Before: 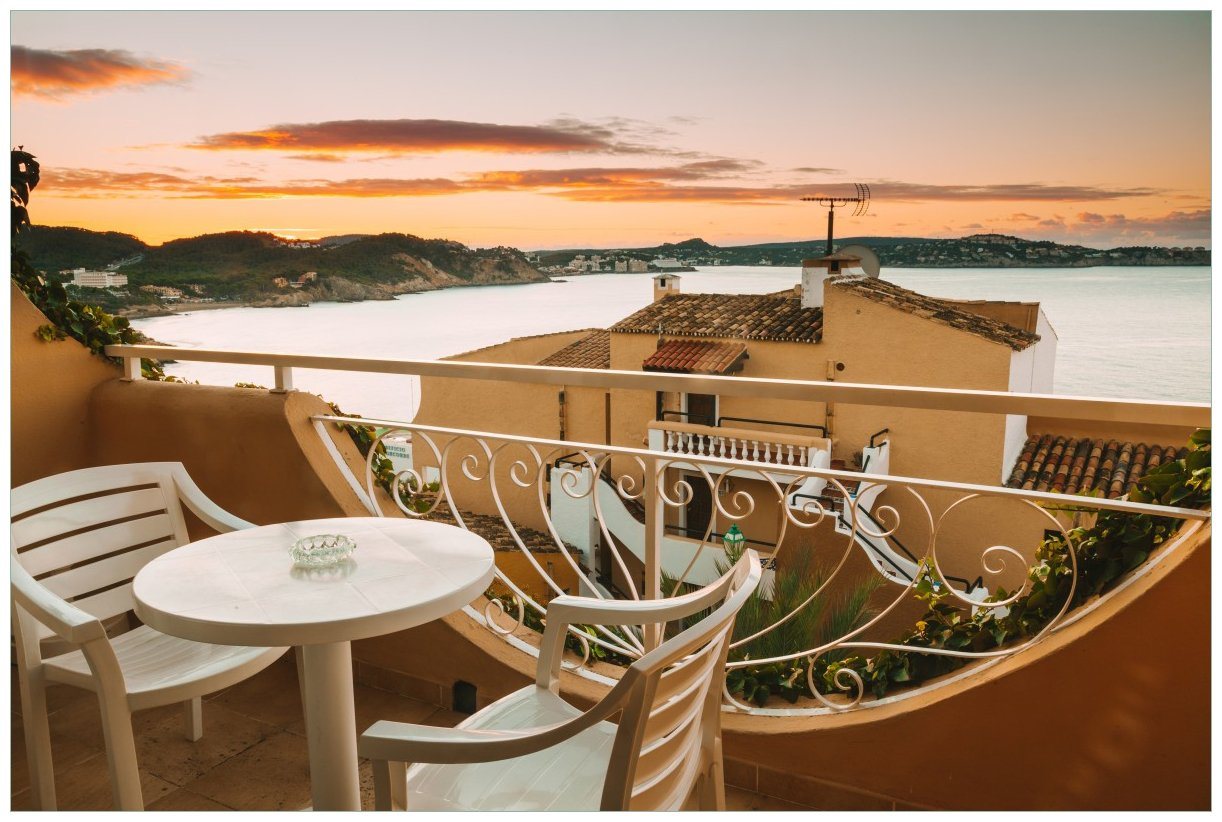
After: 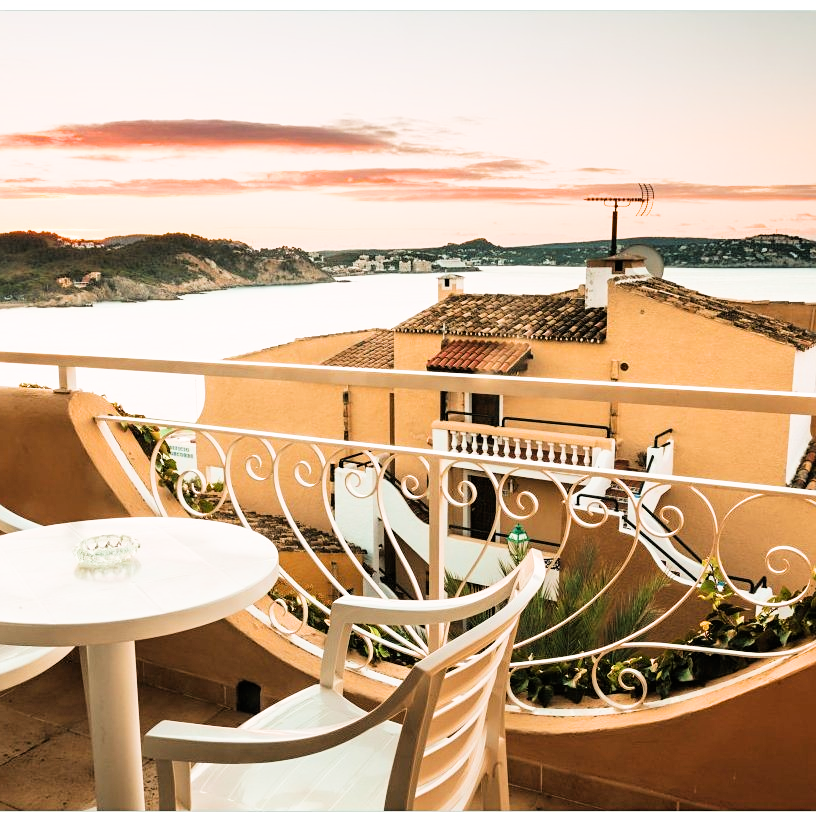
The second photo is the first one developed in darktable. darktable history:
filmic rgb: black relative exposure -5 EV, white relative exposure 3.5 EV, hardness 3.19, contrast 1.4, highlights saturation mix -30%
crop and rotate: left 17.732%, right 15.423%
exposure: black level correction 0, exposure 1 EV, compensate exposure bias true, compensate highlight preservation false
sharpen: amount 0.2
